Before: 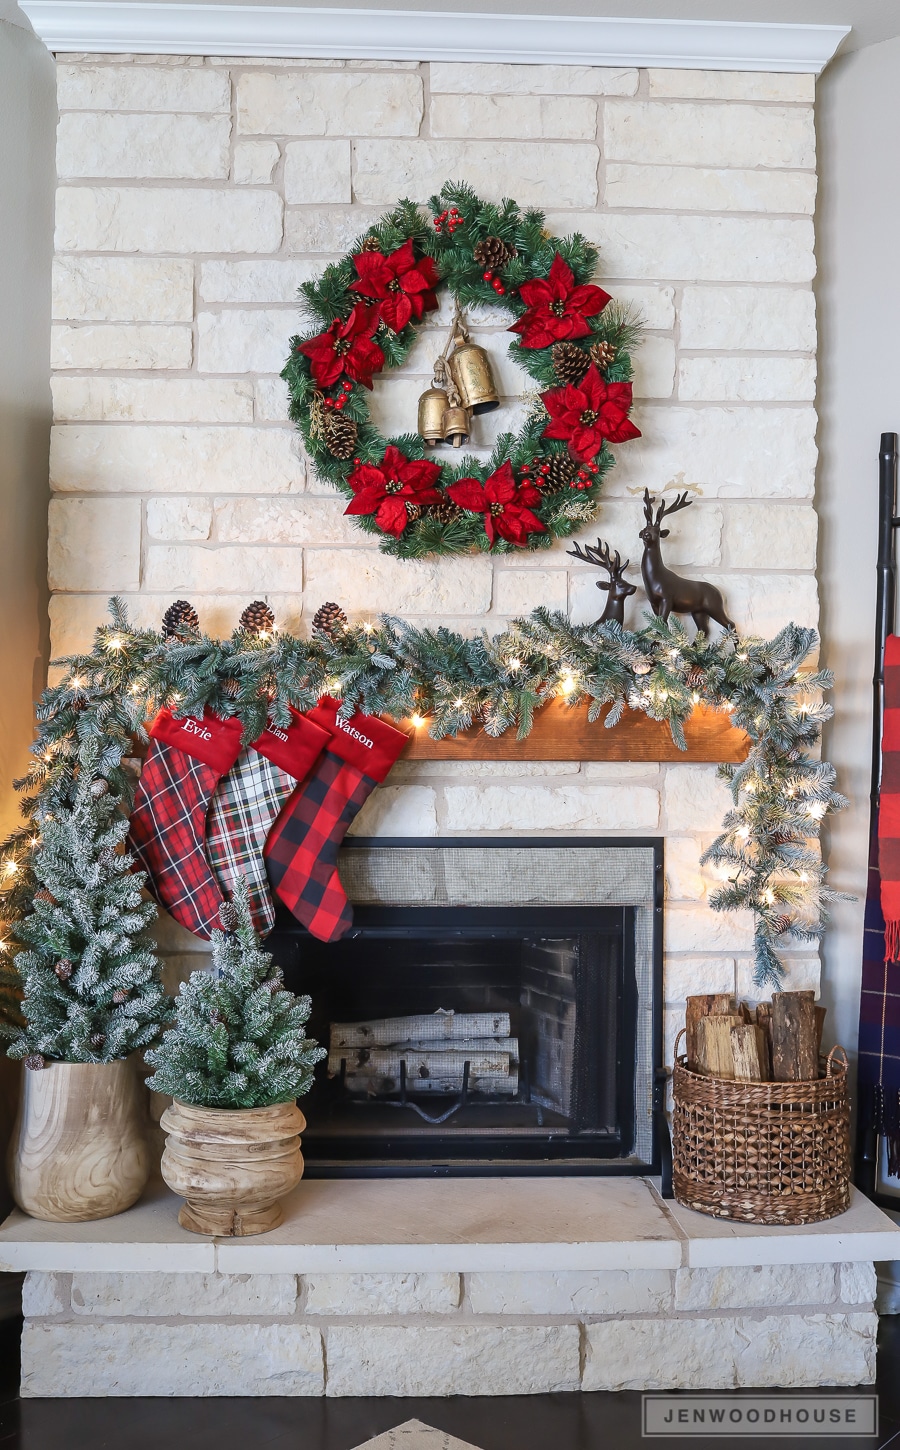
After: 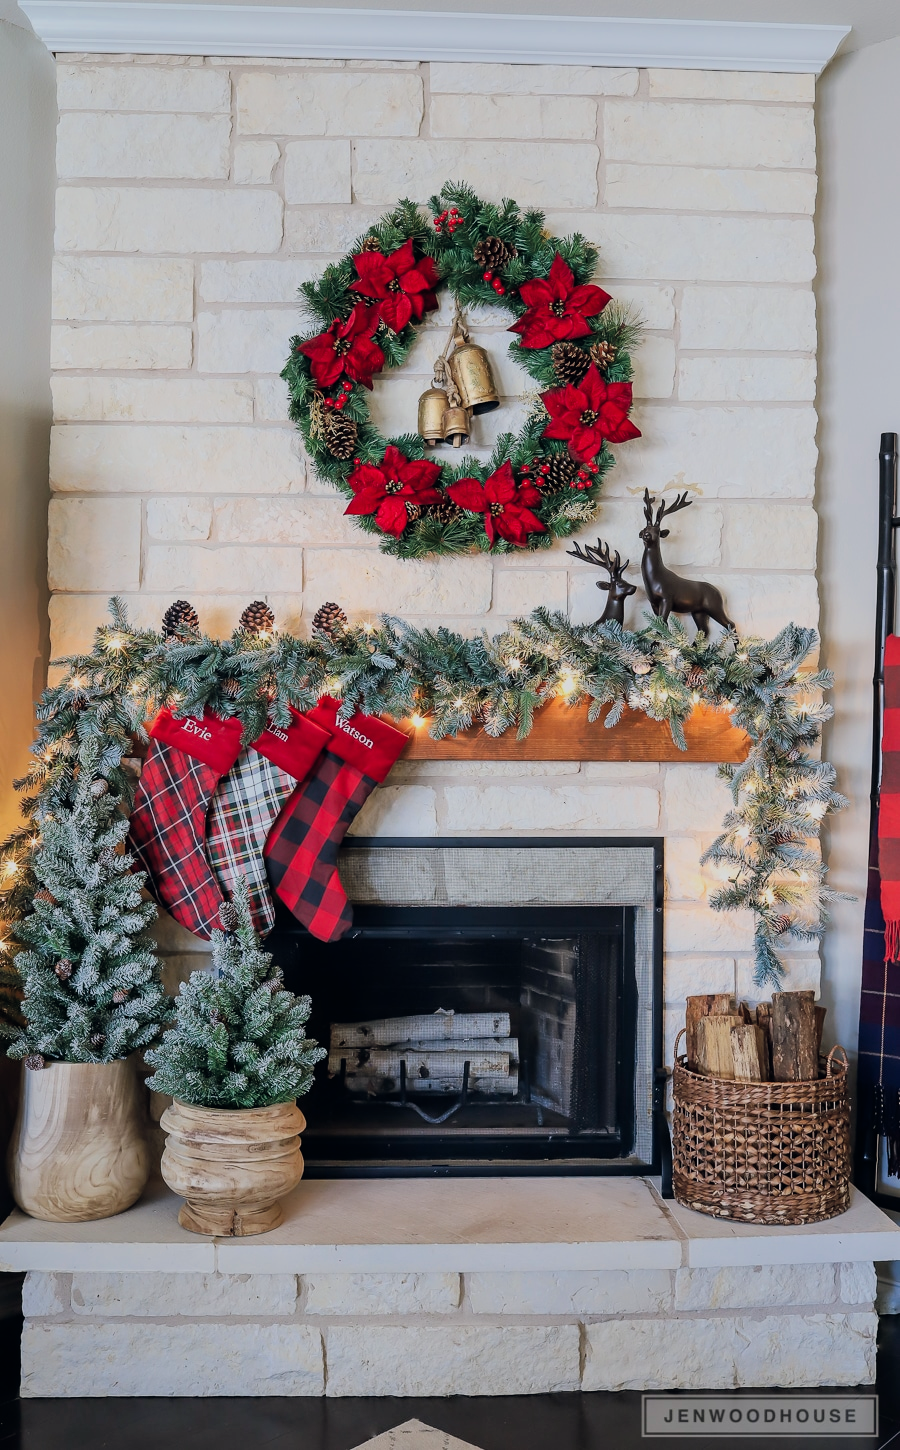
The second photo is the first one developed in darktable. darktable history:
color balance rgb: shadows lift › chroma 3.88%, shadows lift › hue 88.52°, power › hue 214.65°, global offset › chroma 0.1%, global offset › hue 252.4°, contrast 4.45%
color contrast: green-magenta contrast 1.1, blue-yellow contrast 1.1, unbound 0
color zones: curves: ch0 [(0, 0.5) (0.143, 0.5) (0.286, 0.5) (0.429, 0.5) (0.62, 0.489) (0.714, 0.445) (0.844, 0.496) (1, 0.5)]; ch1 [(0, 0.5) (0.143, 0.5) (0.286, 0.5) (0.429, 0.5) (0.571, 0.5) (0.714, 0.523) (0.857, 0.5) (1, 0.5)]
filmic rgb: black relative exposure -7.65 EV, white relative exposure 4.56 EV, hardness 3.61, color science v6 (2022)
